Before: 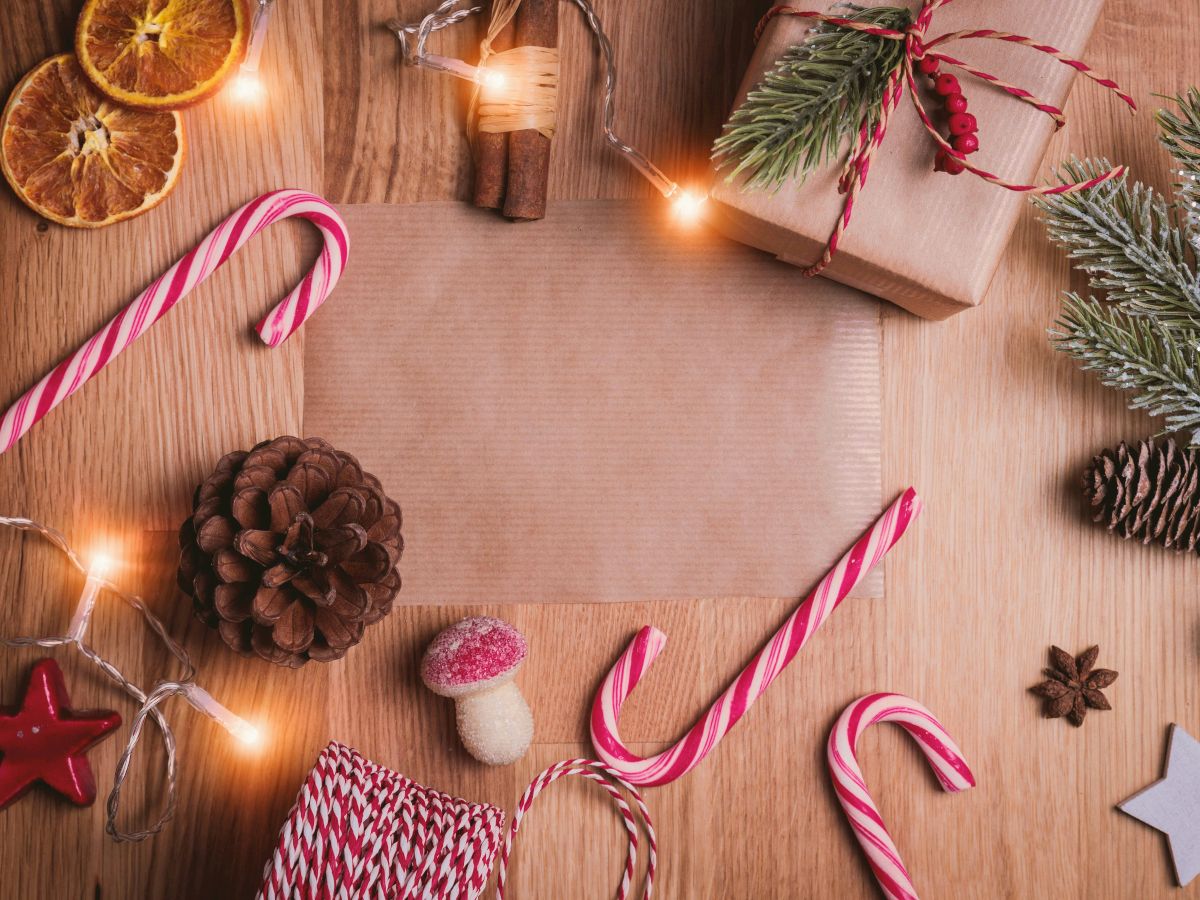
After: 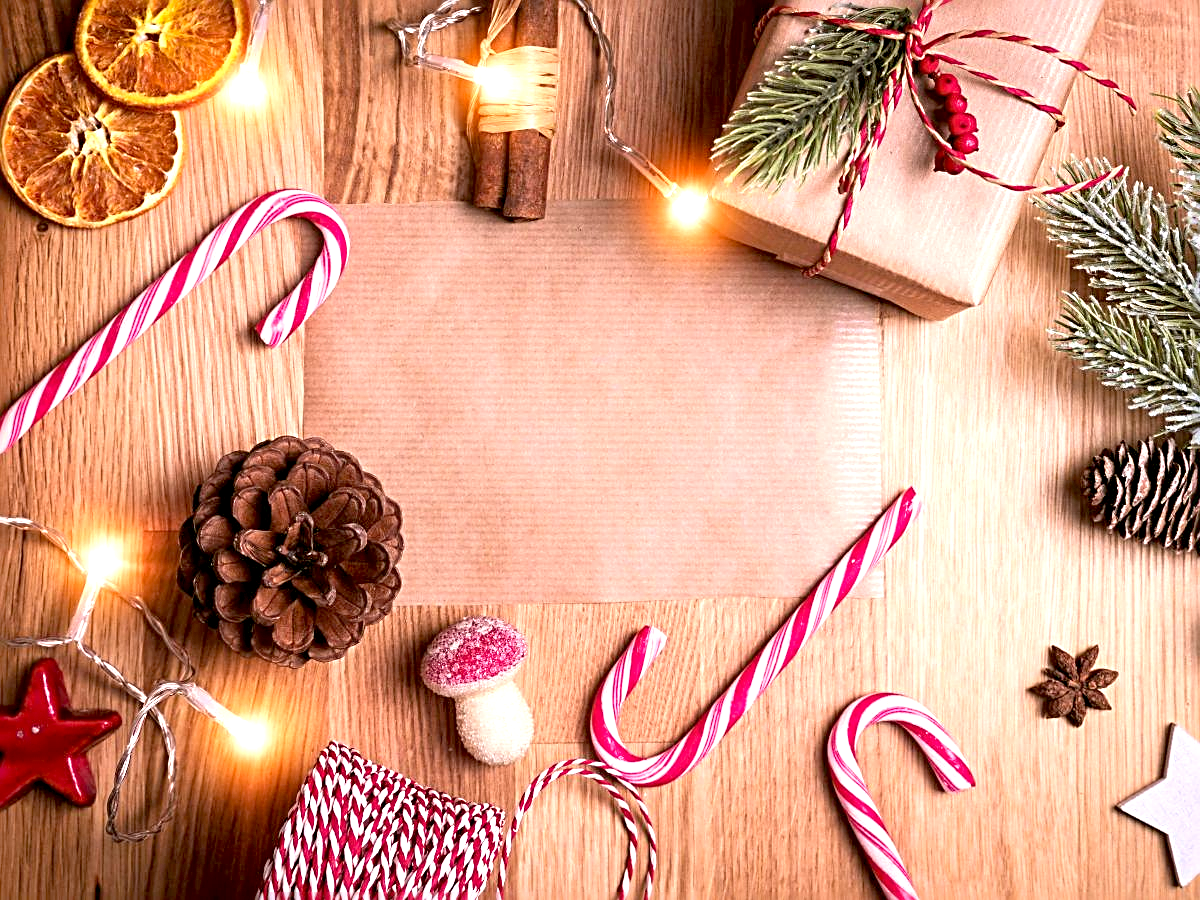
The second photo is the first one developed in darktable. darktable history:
exposure: black level correction 0.01, exposure 1 EV, compensate highlight preservation false
sharpen: radius 3.064, amount 0.76
